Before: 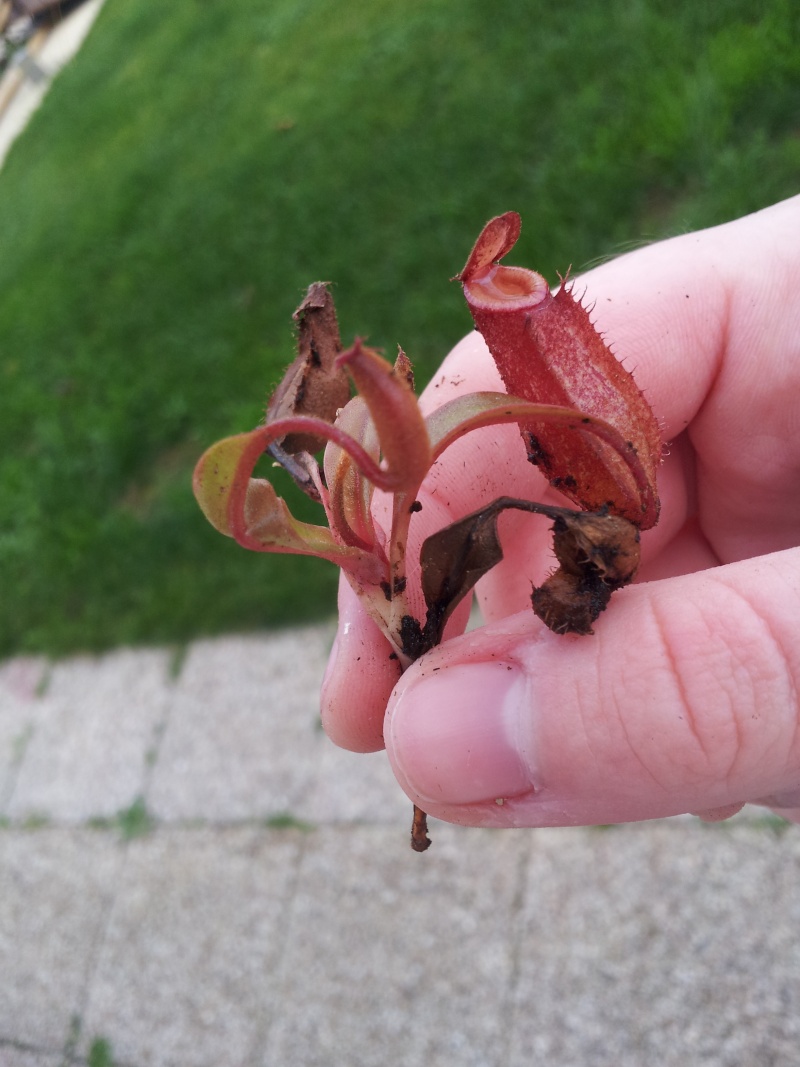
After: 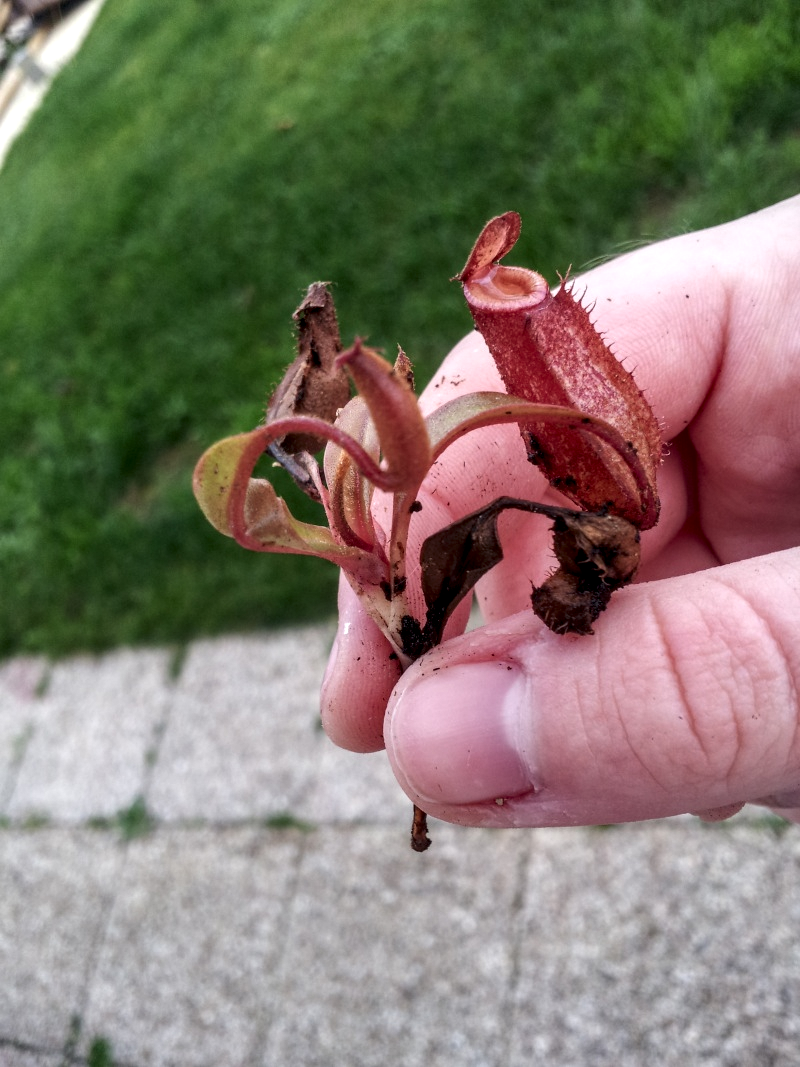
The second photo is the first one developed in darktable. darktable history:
local contrast: highlights 10%, shadows 37%, detail 183%, midtone range 0.467
